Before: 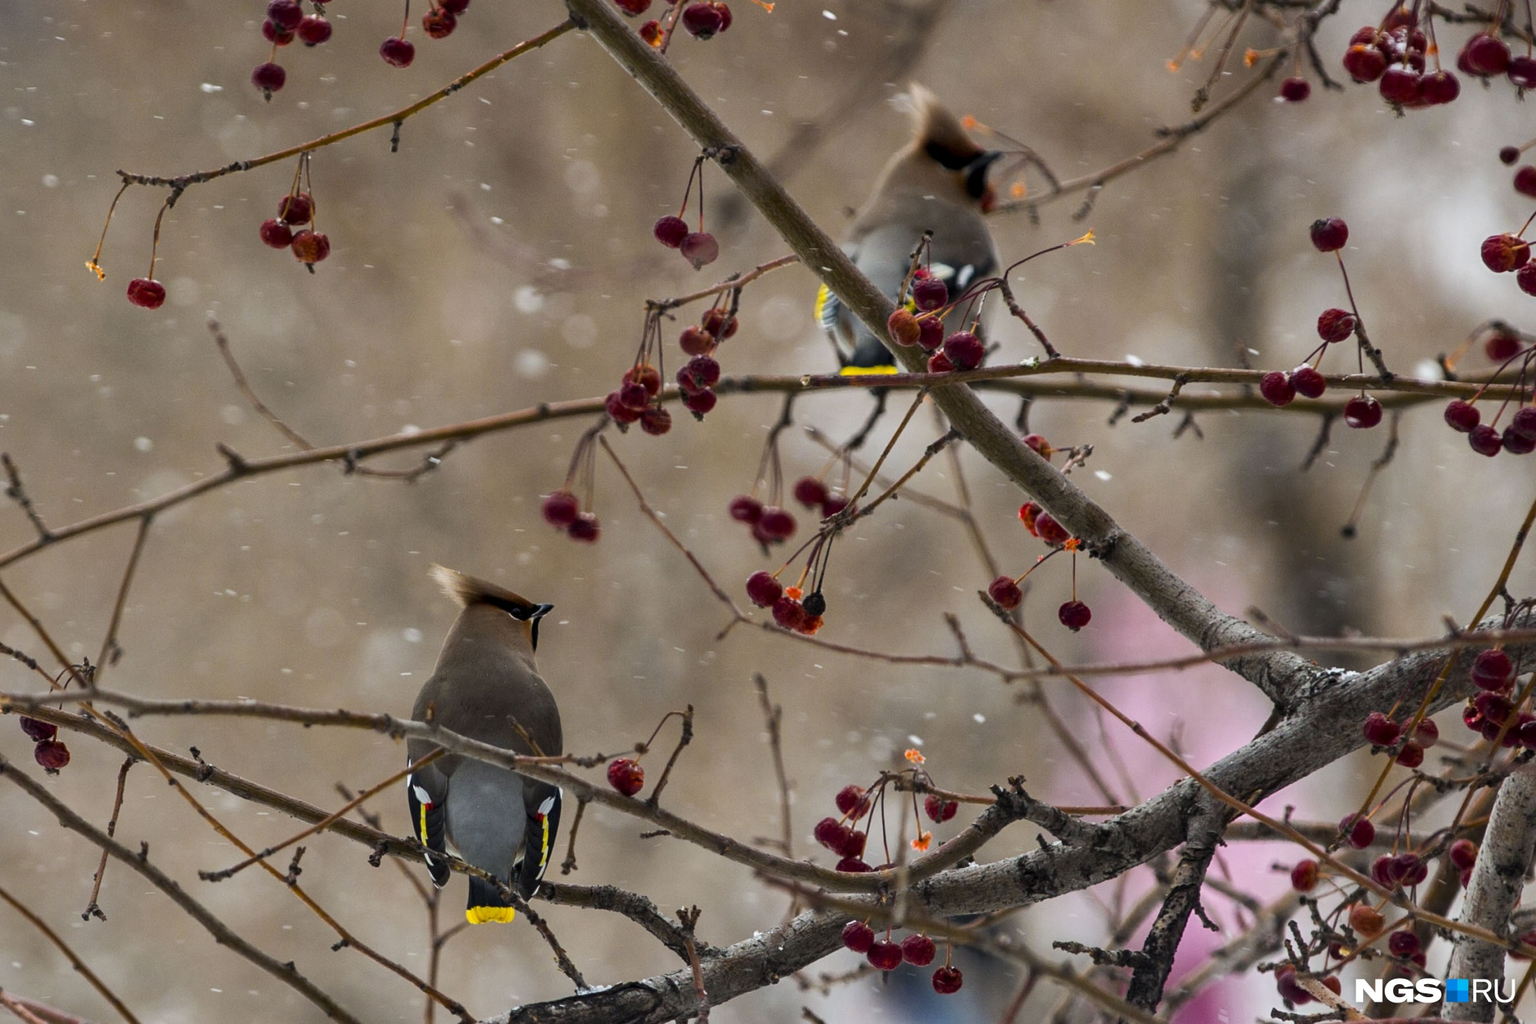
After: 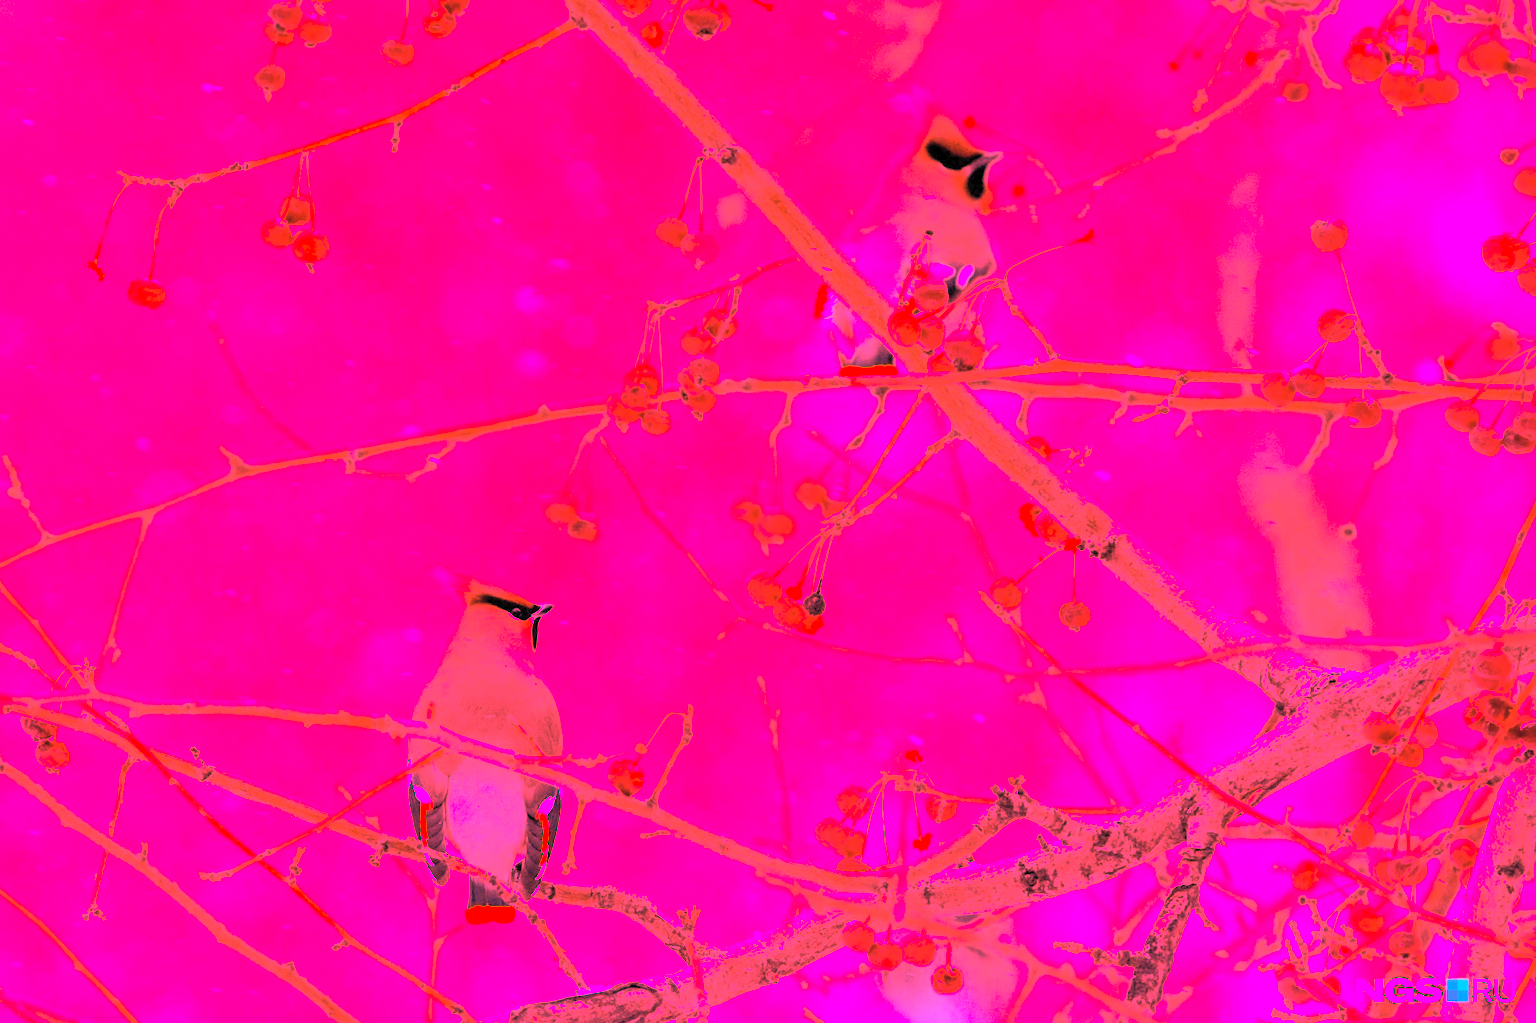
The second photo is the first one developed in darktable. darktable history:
white balance: red 4.26, blue 1.802
contrast brightness saturation: contrast 0.1, brightness 0.3, saturation 0.14
exposure: exposure 0.078 EV, compensate highlight preservation false
